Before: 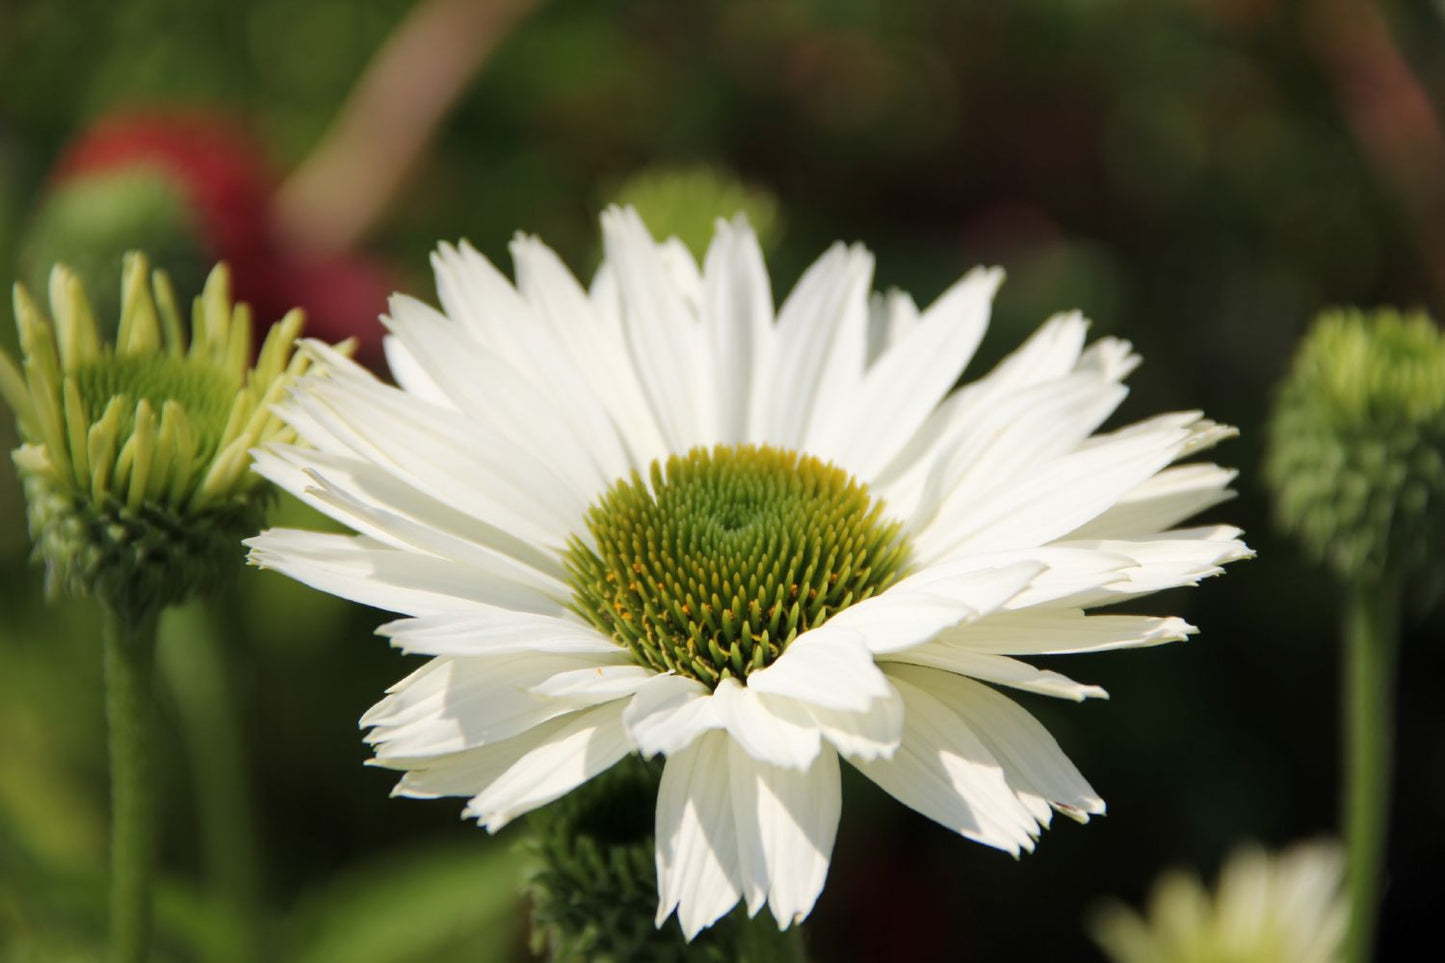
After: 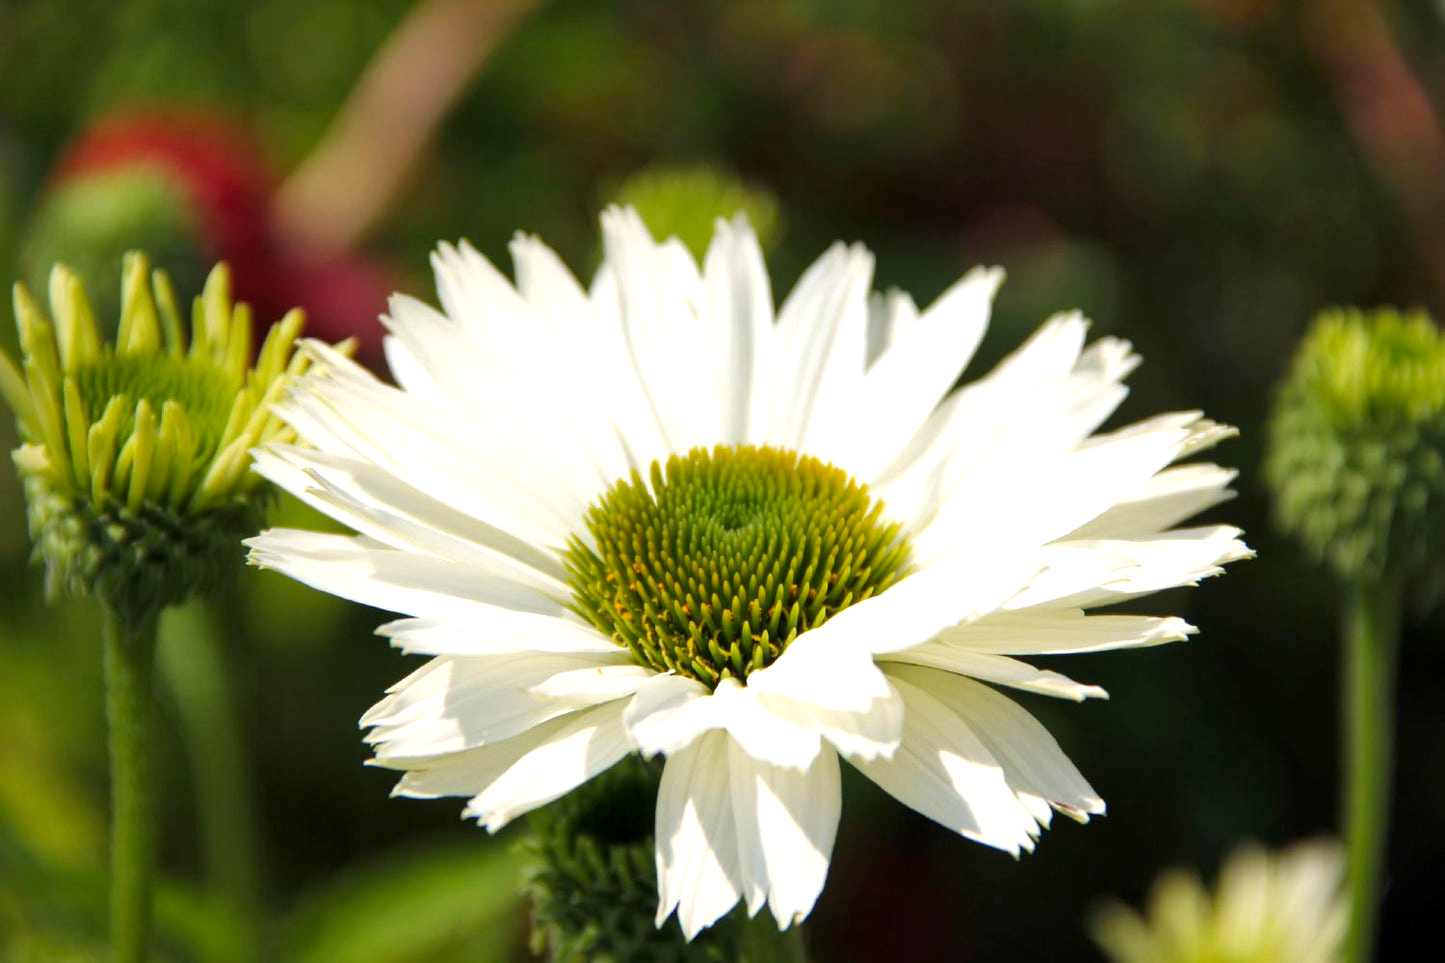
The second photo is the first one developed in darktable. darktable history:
local contrast: mode bilateral grid, contrast 21, coarseness 51, detail 119%, midtone range 0.2
color balance rgb: perceptual saturation grading › global saturation 9.594%, perceptual brilliance grading › global brilliance 11.009%, global vibrance 20%
